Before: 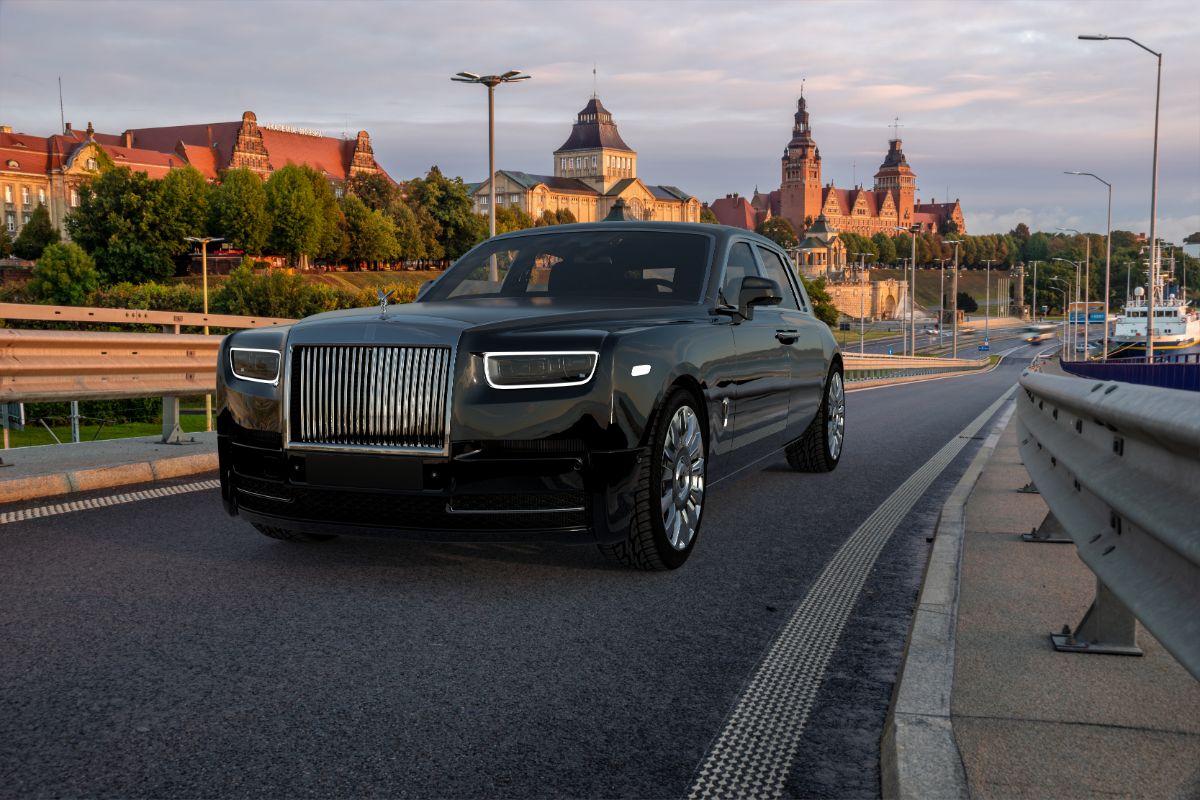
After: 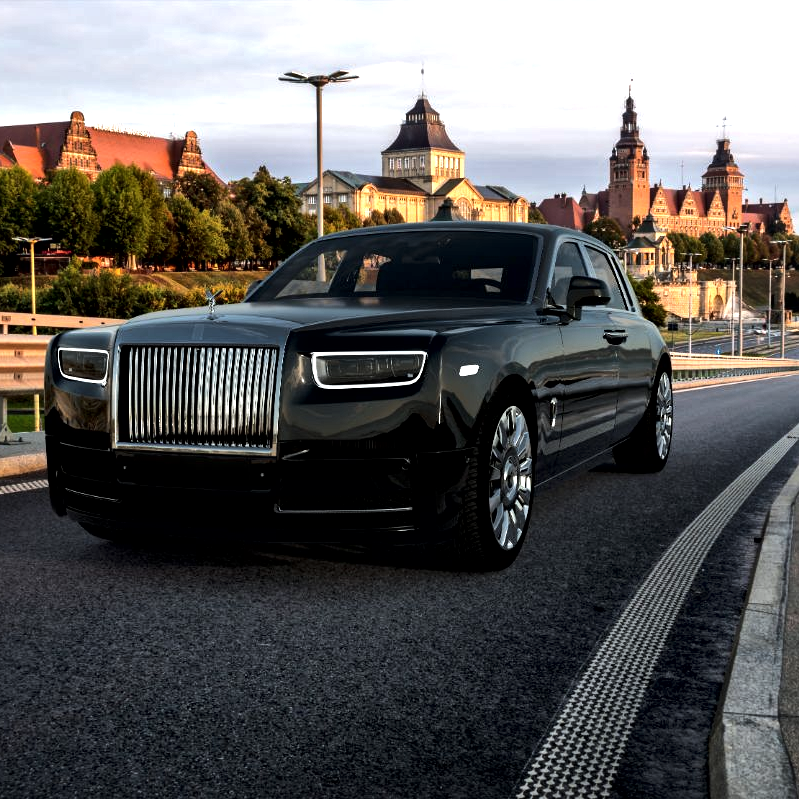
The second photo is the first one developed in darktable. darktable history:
white balance: red 0.978, blue 0.999
crop and rotate: left 14.385%, right 18.948%
local contrast: mode bilateral grid, contrast 20, coarseness 50, detail 179%, midtone range 0.2
tone equalizer: -8 EV -1.08 EV, -7 EV -1.01 EV, -6 EV -0.867 EV, -5 EV -0.578 EV, -3 EV 0.578 EV, -2 EV 0.867 EV, -1 EV 1.01 EV, +0 EV 1.08 EV, edges refinement/feathering 500, mask exposure compensation -1.57 EV, preserve details no
